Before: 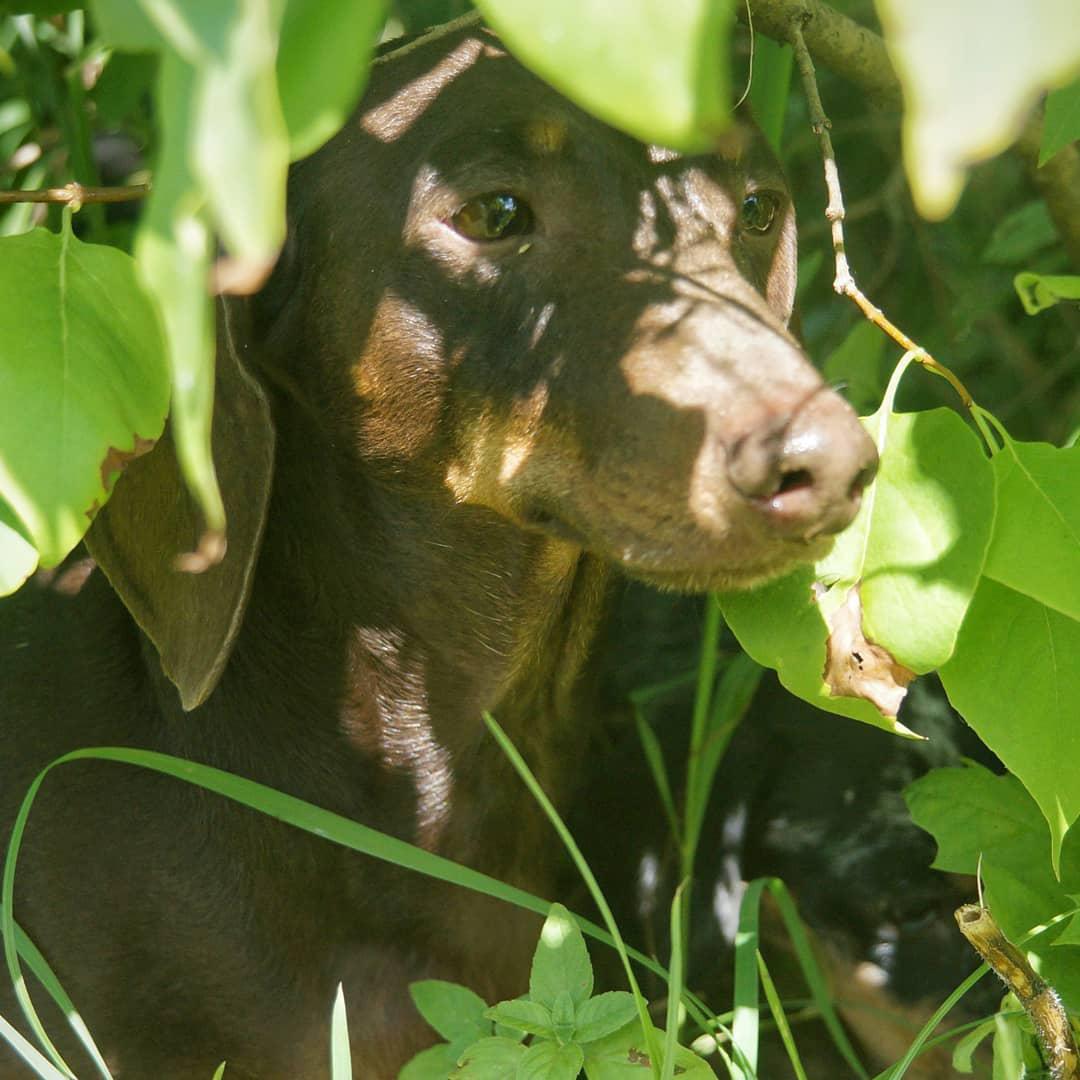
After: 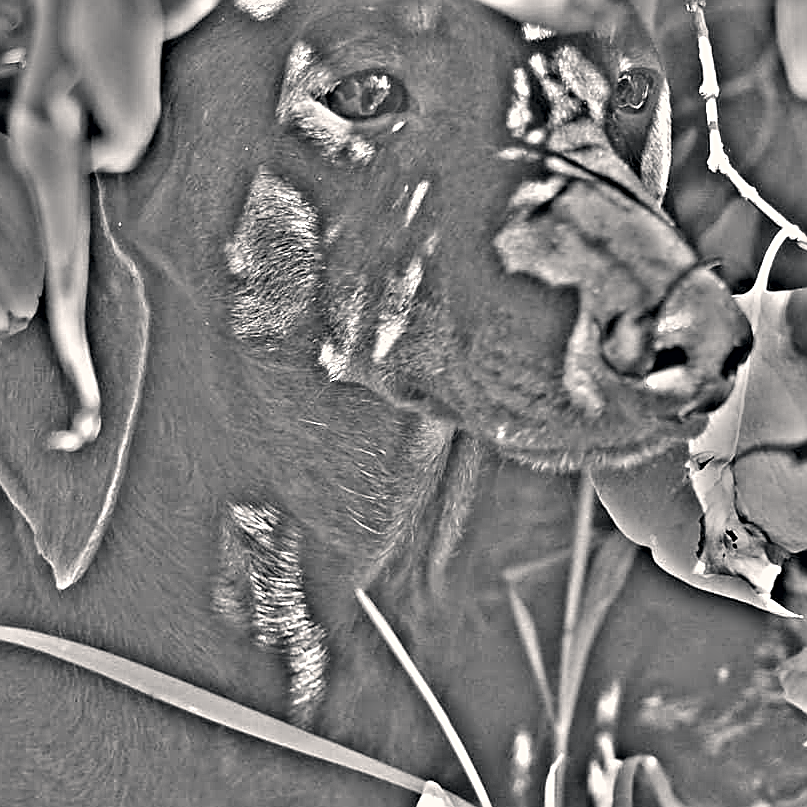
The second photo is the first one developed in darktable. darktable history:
crop and rotate: left 11.831%, top 11.346%, right 13.429%, bottom 13.899%
exposure: black level correction 0, exposure 0.4 EV, compensate exposure bias true, compensate highlight preservation false
color zones: curves: ch0 [(0, 0.48) (0.209, 0.398) (0.305, 0.332) (0.429, 0.493) (0.571, 0.5) (0.714, 0.5) (0.857, 0.5) (1, 0.48)]; ch1 [(0, 0.633) (0.143, 0.586) (0.286, 0.489) (0.429, 0.448) (0.571, 0.31) (0.714, 0.335) (0.857, 0.492) (1, 0.633)]; ch2 [(0, 0.448) (0.143, 0.498) (0.286, 0.5) (0.429, 0.5) (0.571, 0.5) (0.714, 0.5) (0.857, 0.5) (1, 0.448)]
sharpen: on, module defaults
highpass: sharpness 49.79%, contrast boost 49.79%
shadows and highlights: white point adjustment 1, soften with gaussian
color correction: highlights a* 2.75, highlights b* 5, shadows a* -2.04, shadows b* -4.84, saturation 0.8
